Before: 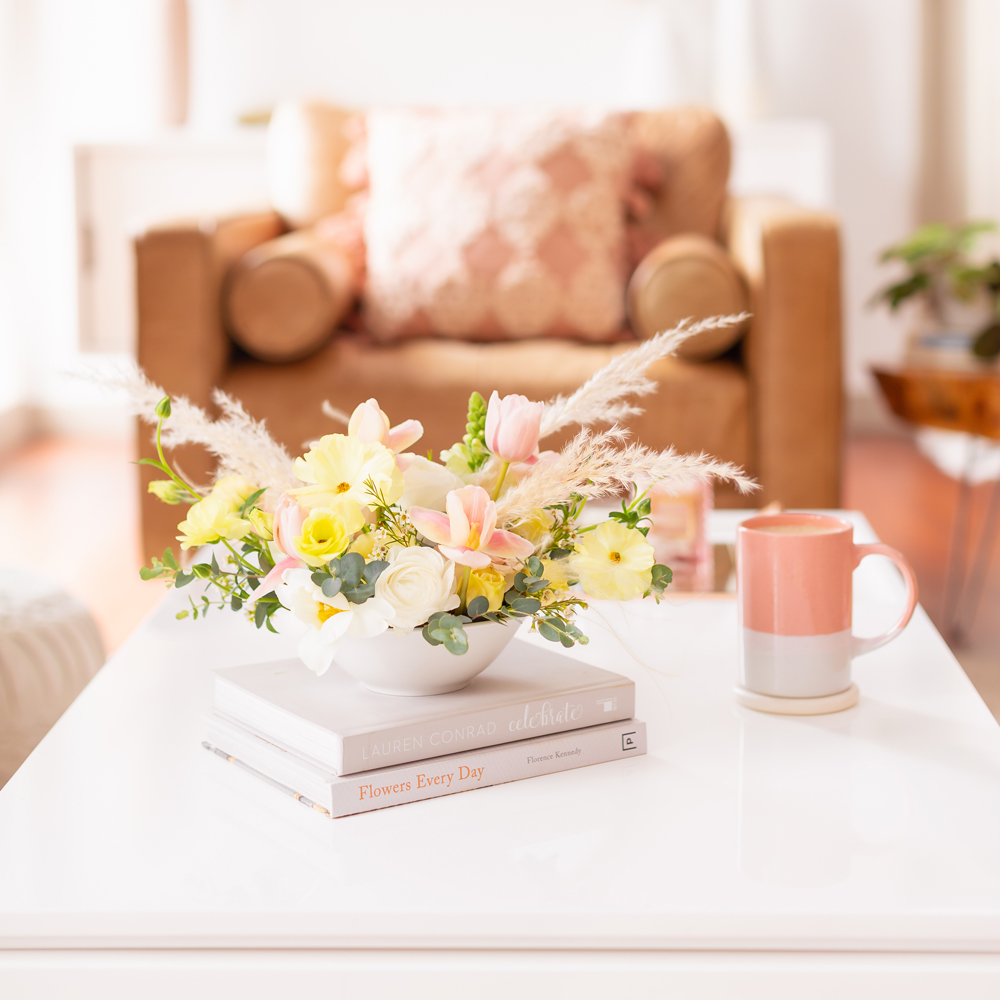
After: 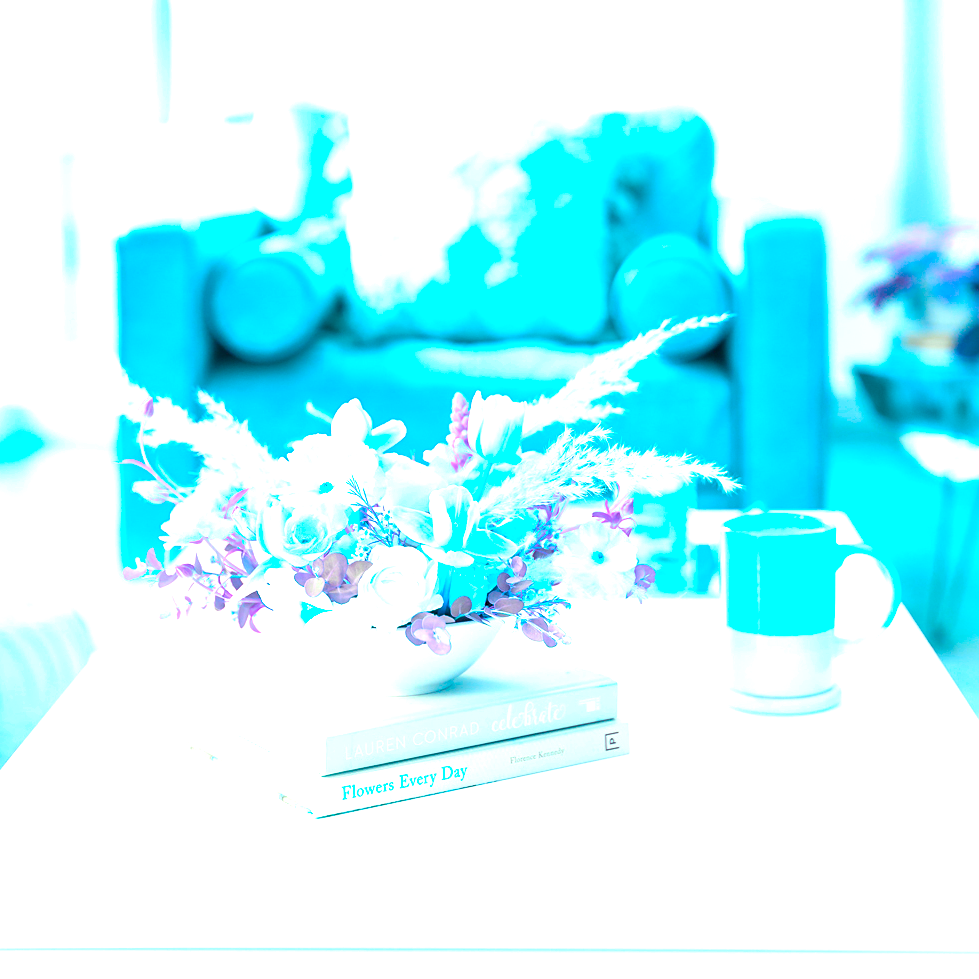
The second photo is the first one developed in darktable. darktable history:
crop: left 1.743%, right 0.268%, bottom 2.011%
white balance: red 1.004, blue 1.096
sharpen: amount 0.2
contrast brightness saturation: contrast 0.04, saturation 0.16
exposure: exposure 1.137 EV, compensate highlight preservation false
color balance rgb: hue shift 180°, global vibrance 50%, contrast 0.32%
color balance: mode lift, gamma, gain (sRGB), lift [1.04, 1, 1, 0.97], gamma [1.01, 1, 1, 0.97], gain [0.96, 1, 1, 0.97]
rgb levels: preserve colors max RGB
